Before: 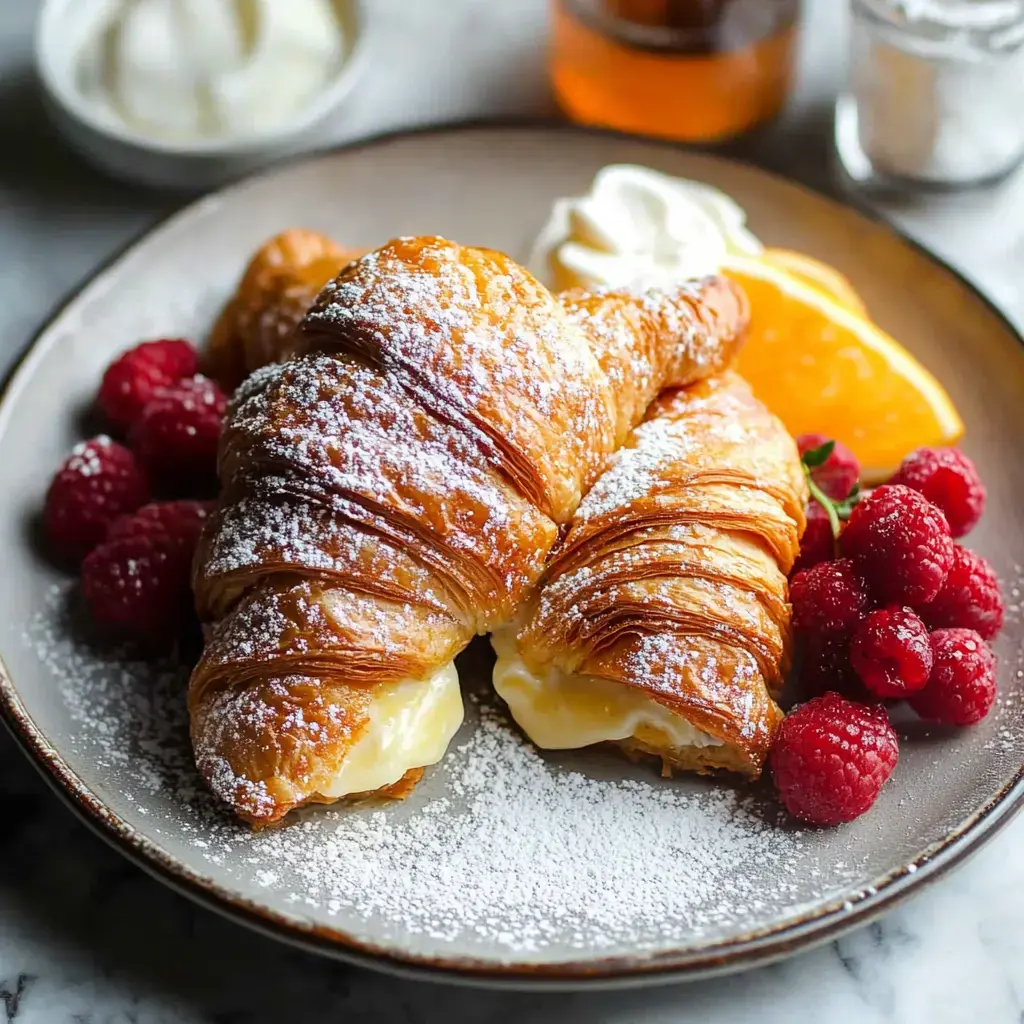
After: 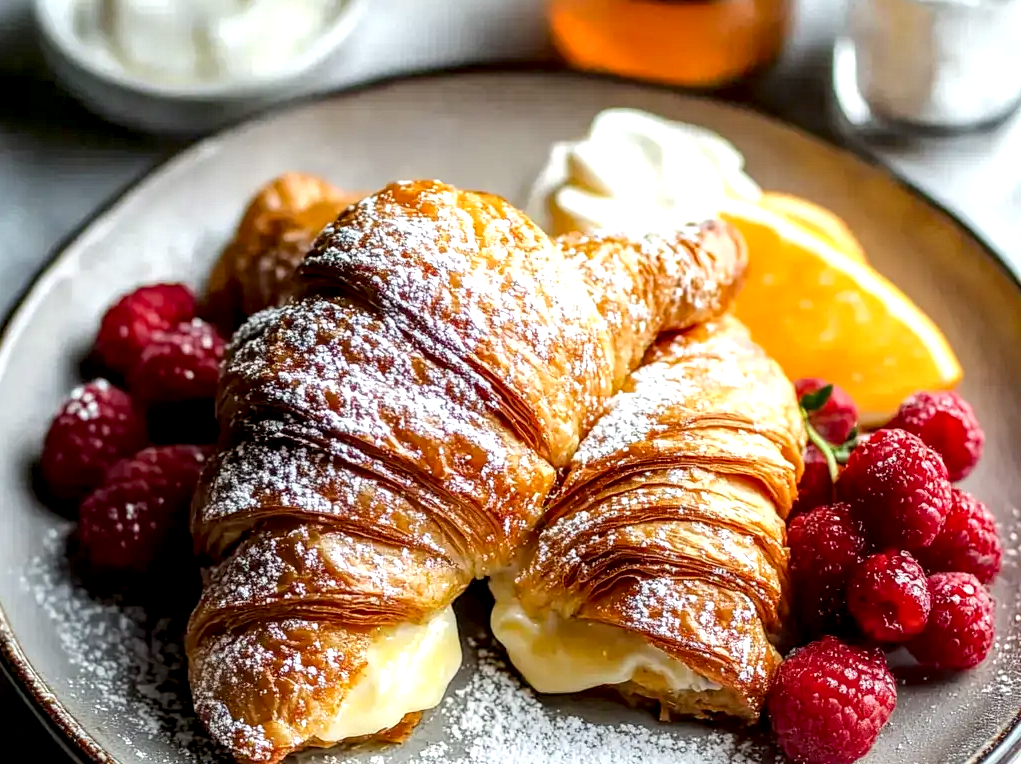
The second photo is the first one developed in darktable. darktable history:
local contrast: detail 150%
exposure: black level correction 0.005, exposure 0.273 EV, compensate highlight preservation false
tone equalizer: mask exposure compensation -0.487 EV
crop: left 0.282%, top 5.533%, bottom 19.83%
